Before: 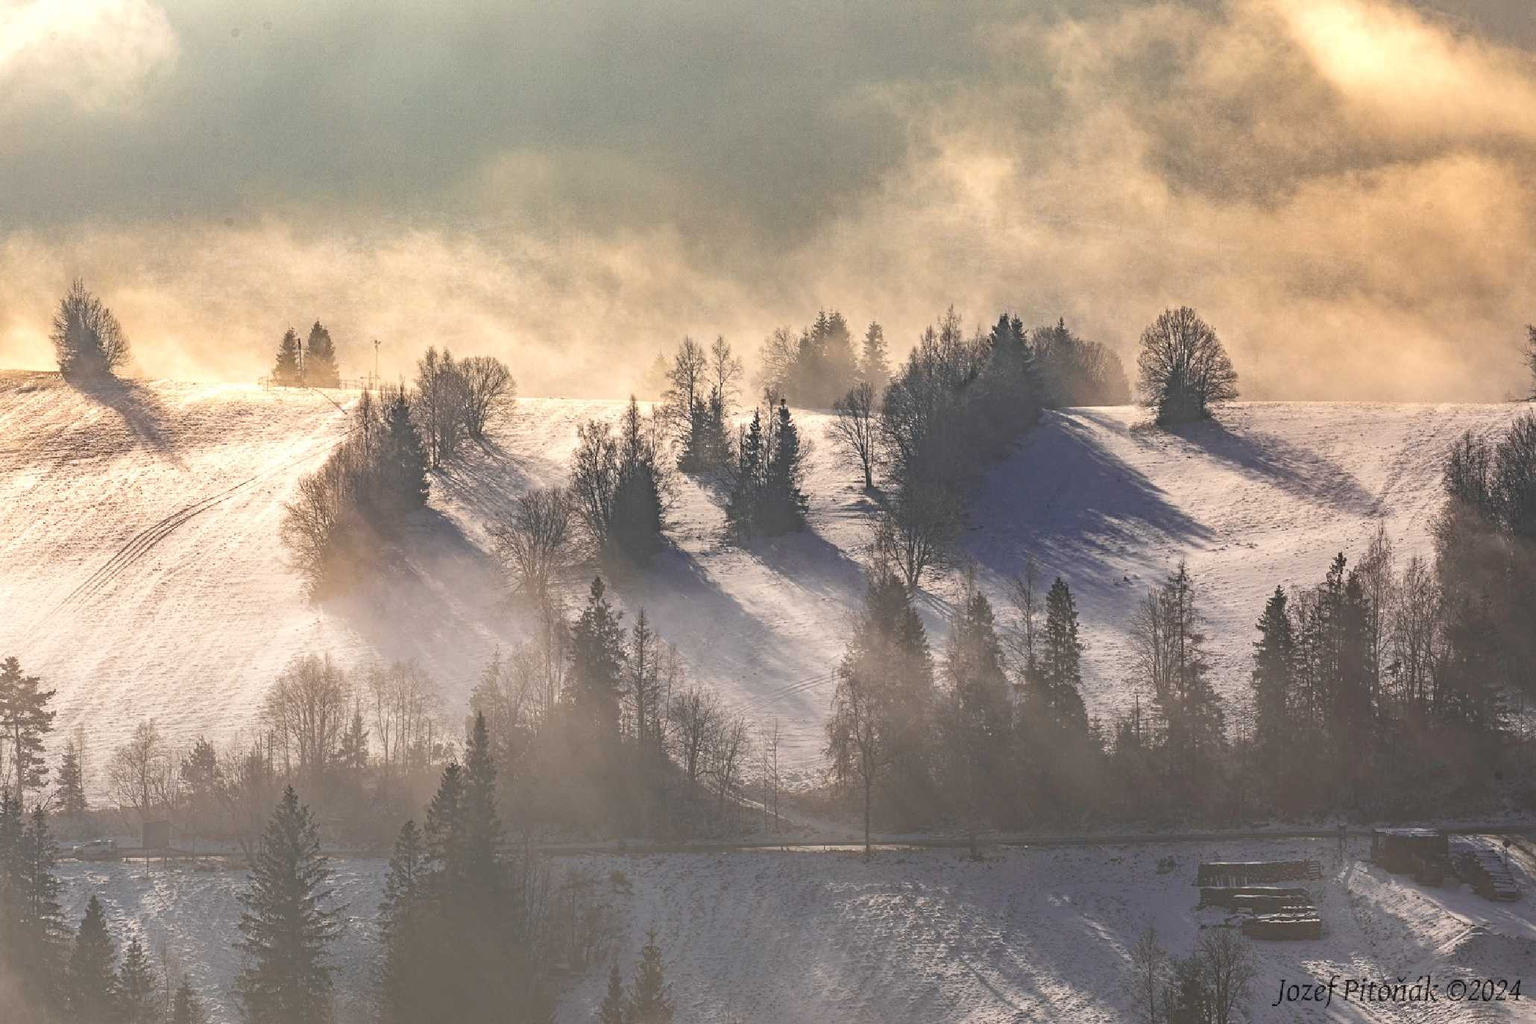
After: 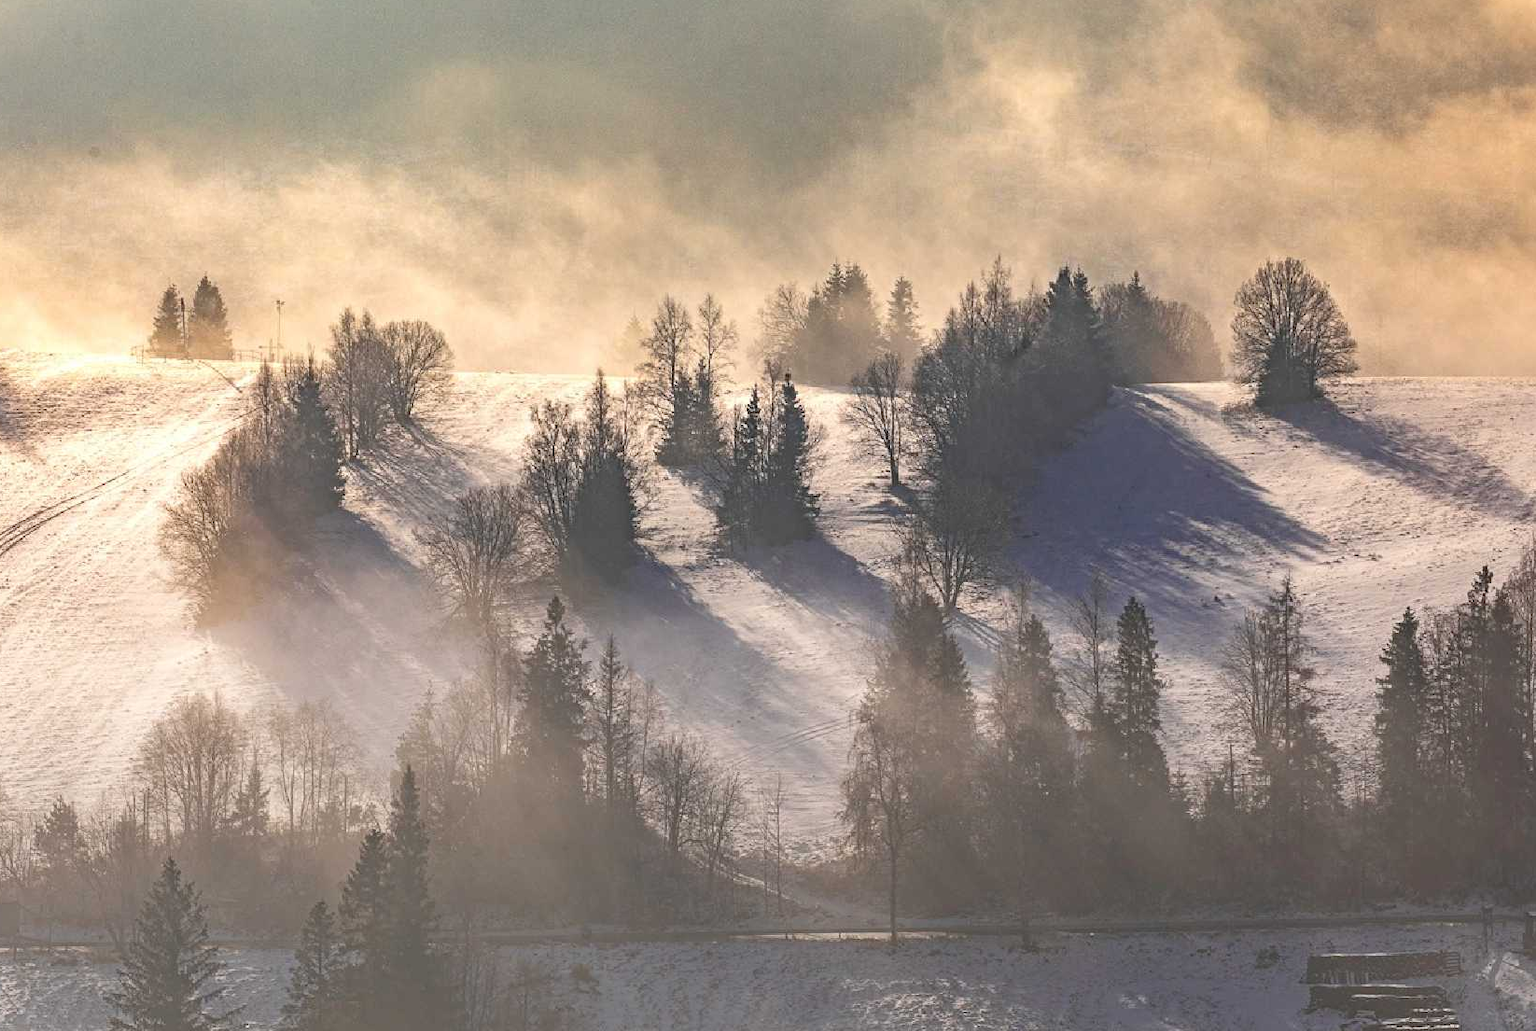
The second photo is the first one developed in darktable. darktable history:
crop and rotate: left 10.026%, top 9.855%, right 10.05%, bottom 9.723%
